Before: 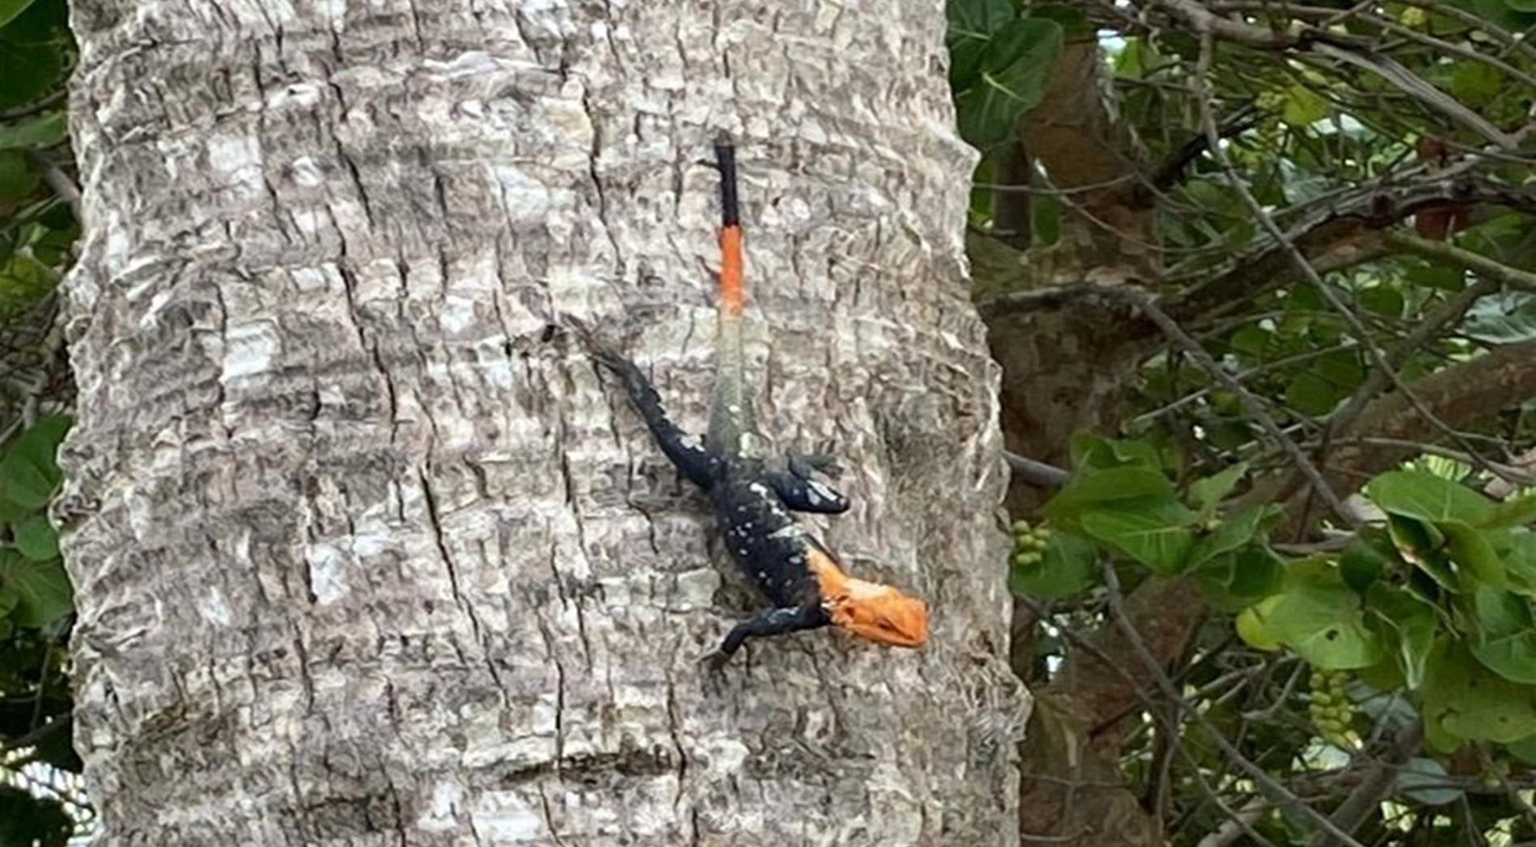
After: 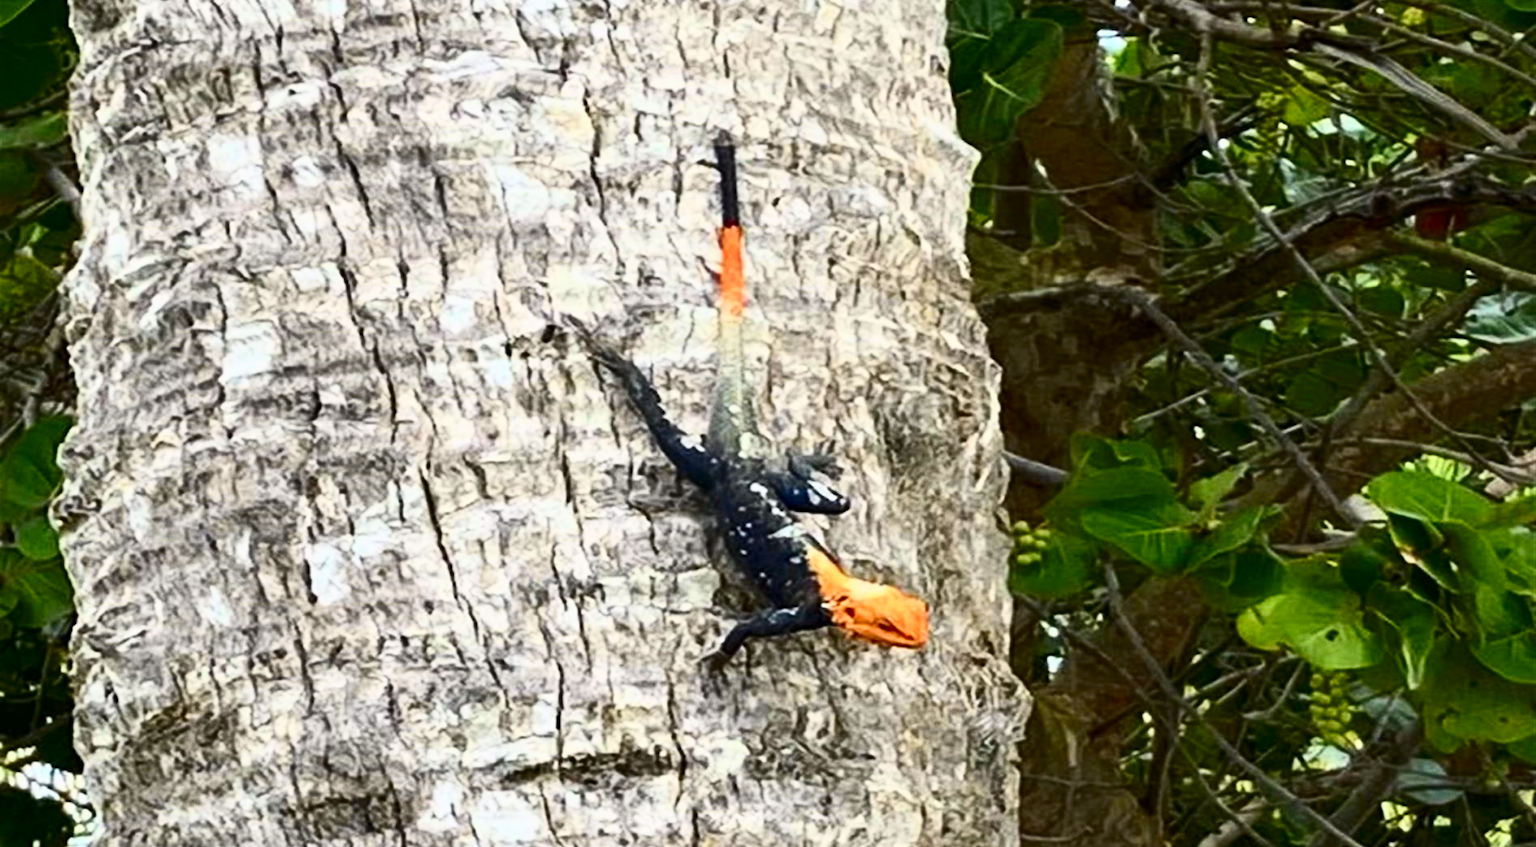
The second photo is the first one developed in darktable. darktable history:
tone curve: curves: ch0 [(0, 0) (0.187, 0.12) (0.384, 0.363) (0.577, 0.681) (0.735, 0.881) (0.864, 0.959) (1, 0.987)]; ch1 [(0, 0) (0.402, 0.36) (0.476, 0.466) (0.501, 0.501) (0.518, 0.514) (0.564, 0.614) (0.614, 0.664) (0.741, 0.829) (1, 1)]; ch2 [(0, 0) (0.429, 0.387) (0.483, 0.481) (0.503, 0.501) (0.522, 0.531) (0.564, 0.605) (0.615, 0.697) (0.702, 0.774) (1, 0.895)], color space Lab, independent channels
